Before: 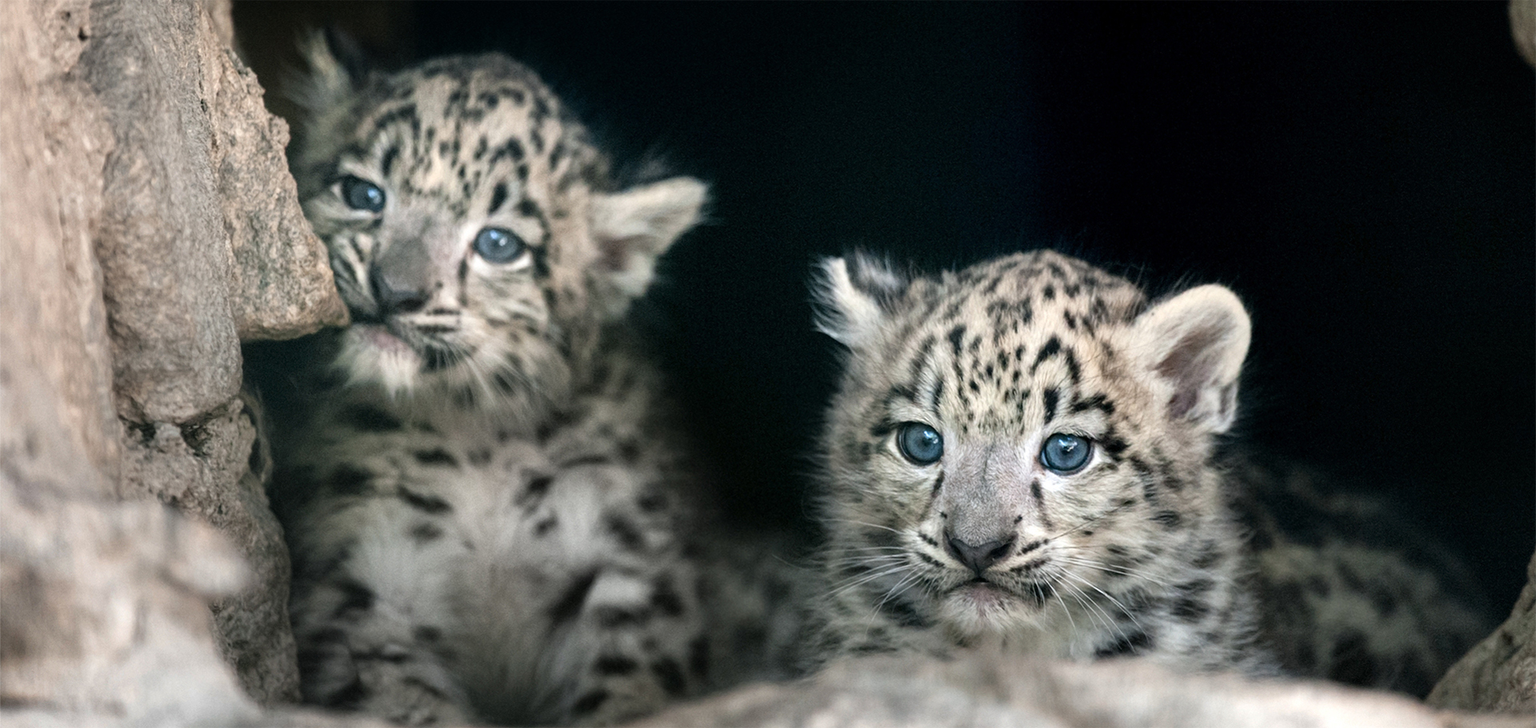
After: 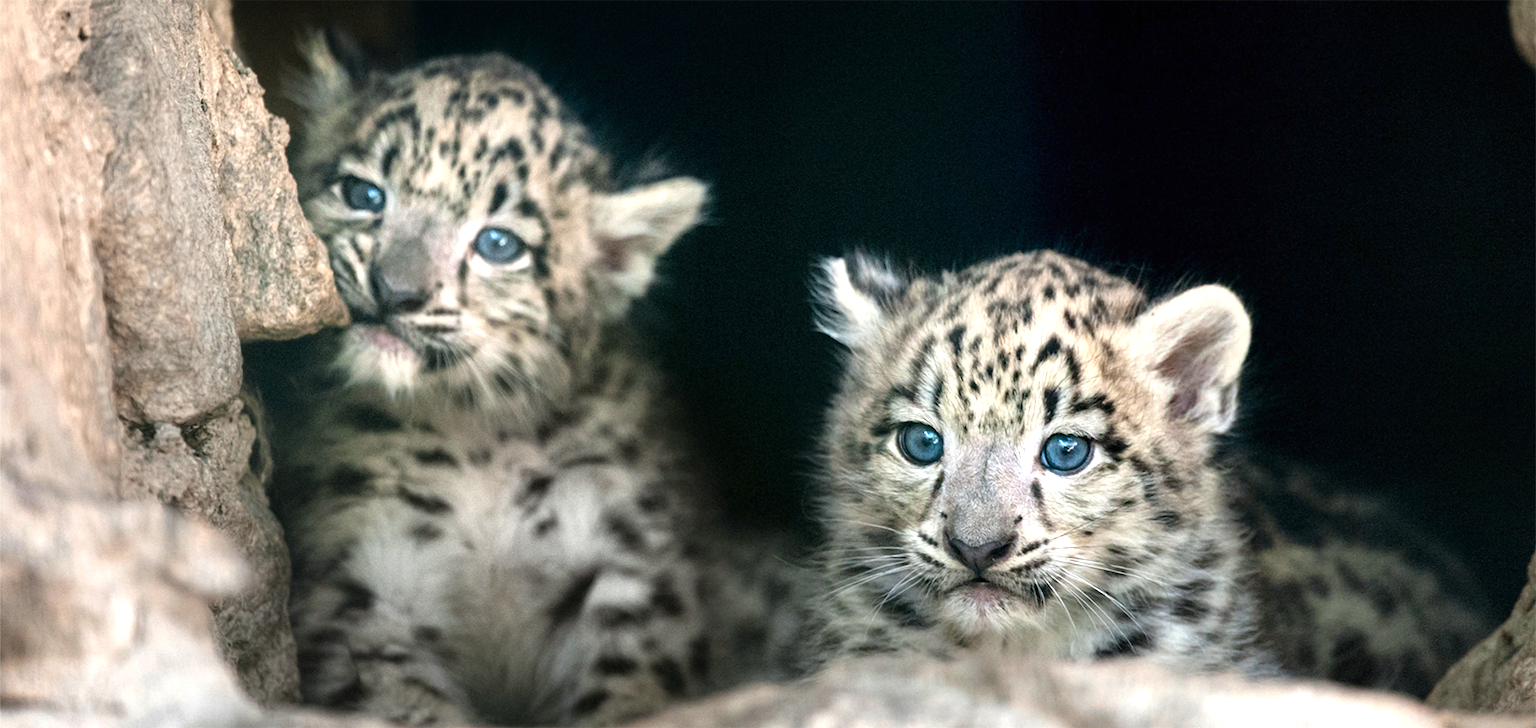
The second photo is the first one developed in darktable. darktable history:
color balance rgb: shadows lift › chroma 2.044%, shadows lift › hue 52.5°, linear chroma grading › global chroma 23.066%, perceptual saturation grading › global saturation -2.708%, perceptual saturation grading › shadows -2.16%, global vibrance 20%
exposure: black level correction 0, exposure 0.499 EV, compensate exposure bias true, compensate highlight preservation false
